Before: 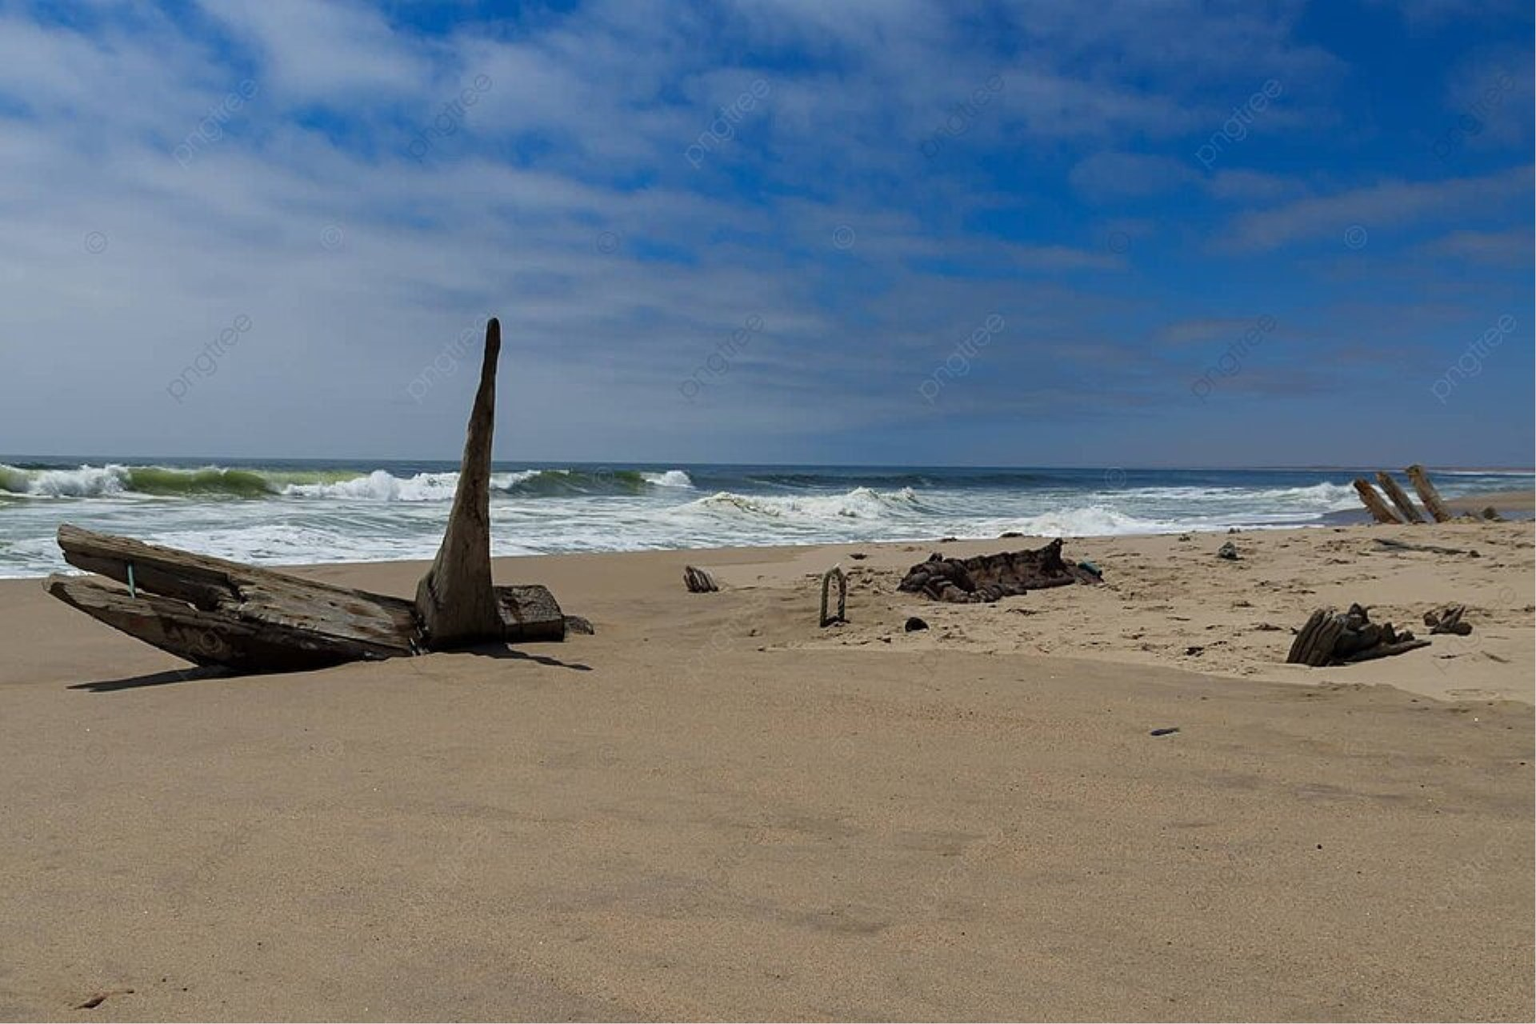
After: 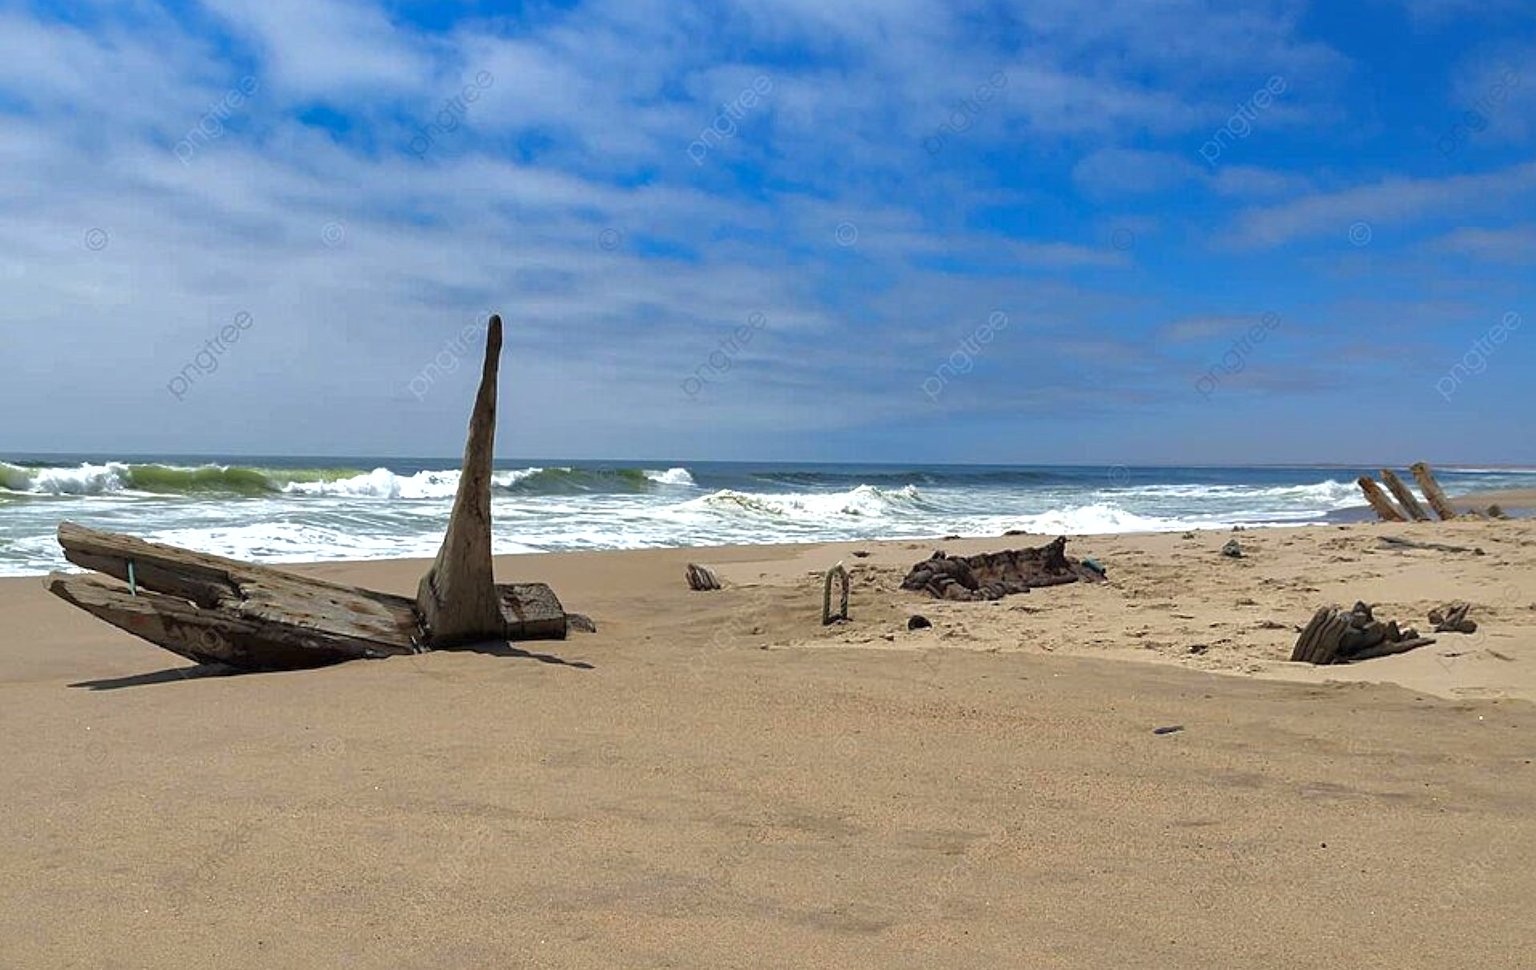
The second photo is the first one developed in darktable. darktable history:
crop: top 0.448%, right 0.264%, bottom 5.045%
shadows and highlights: shadows 40, highlights -60
exposure: black level correction 0, exposure 0.9 EV, compensate highlight preservation false
